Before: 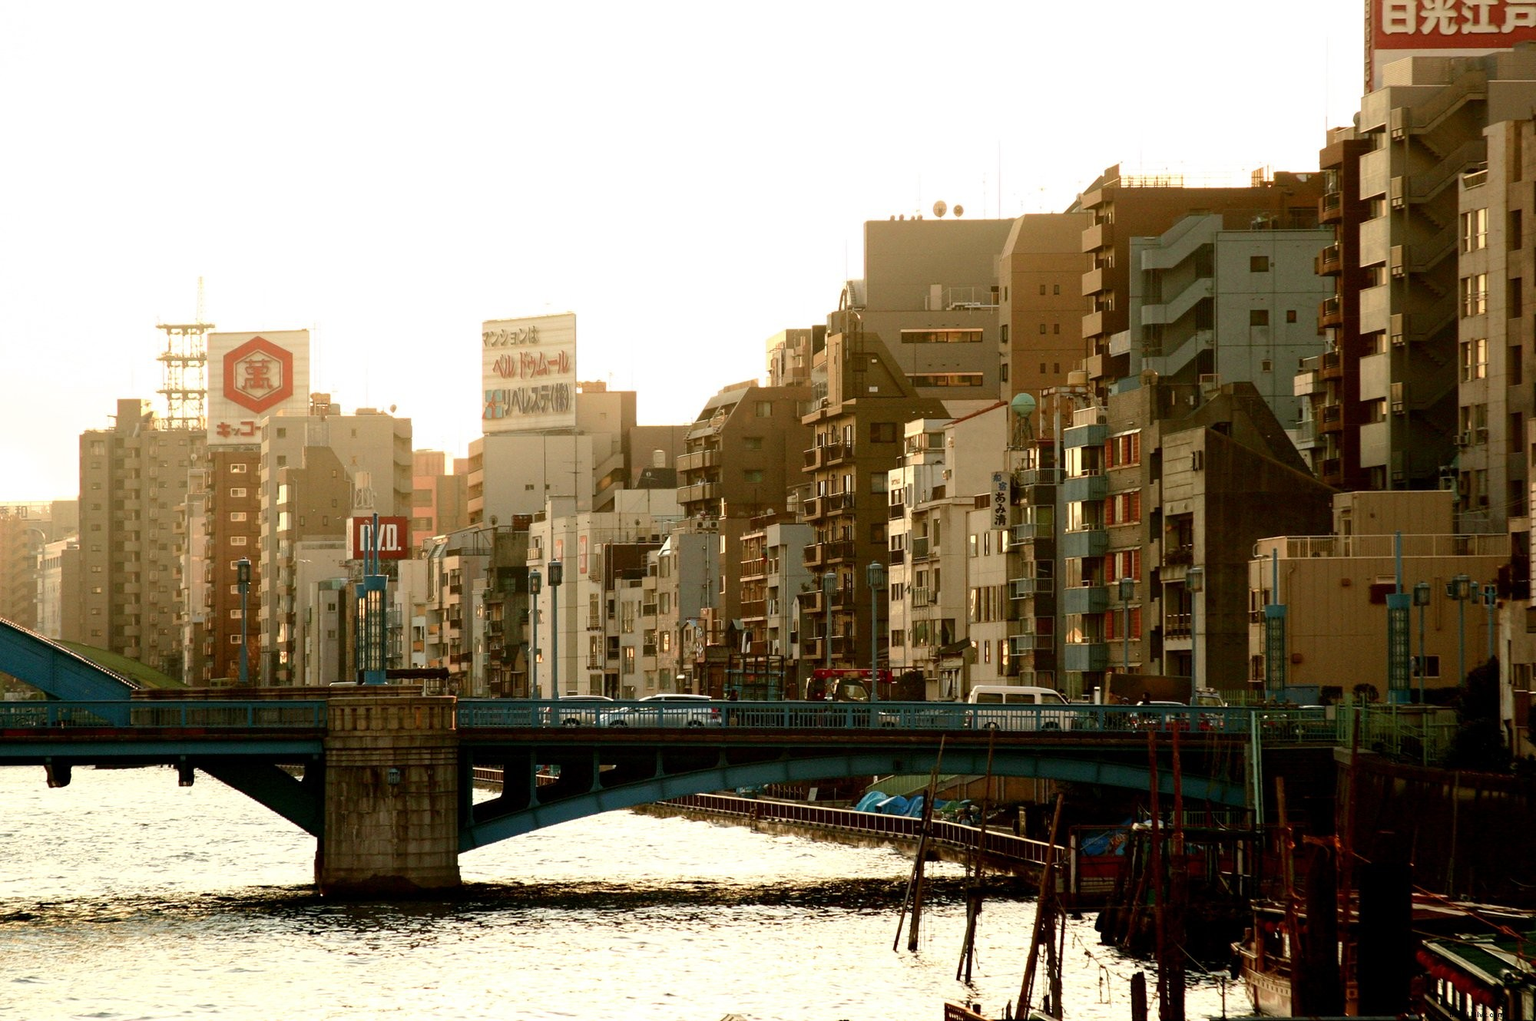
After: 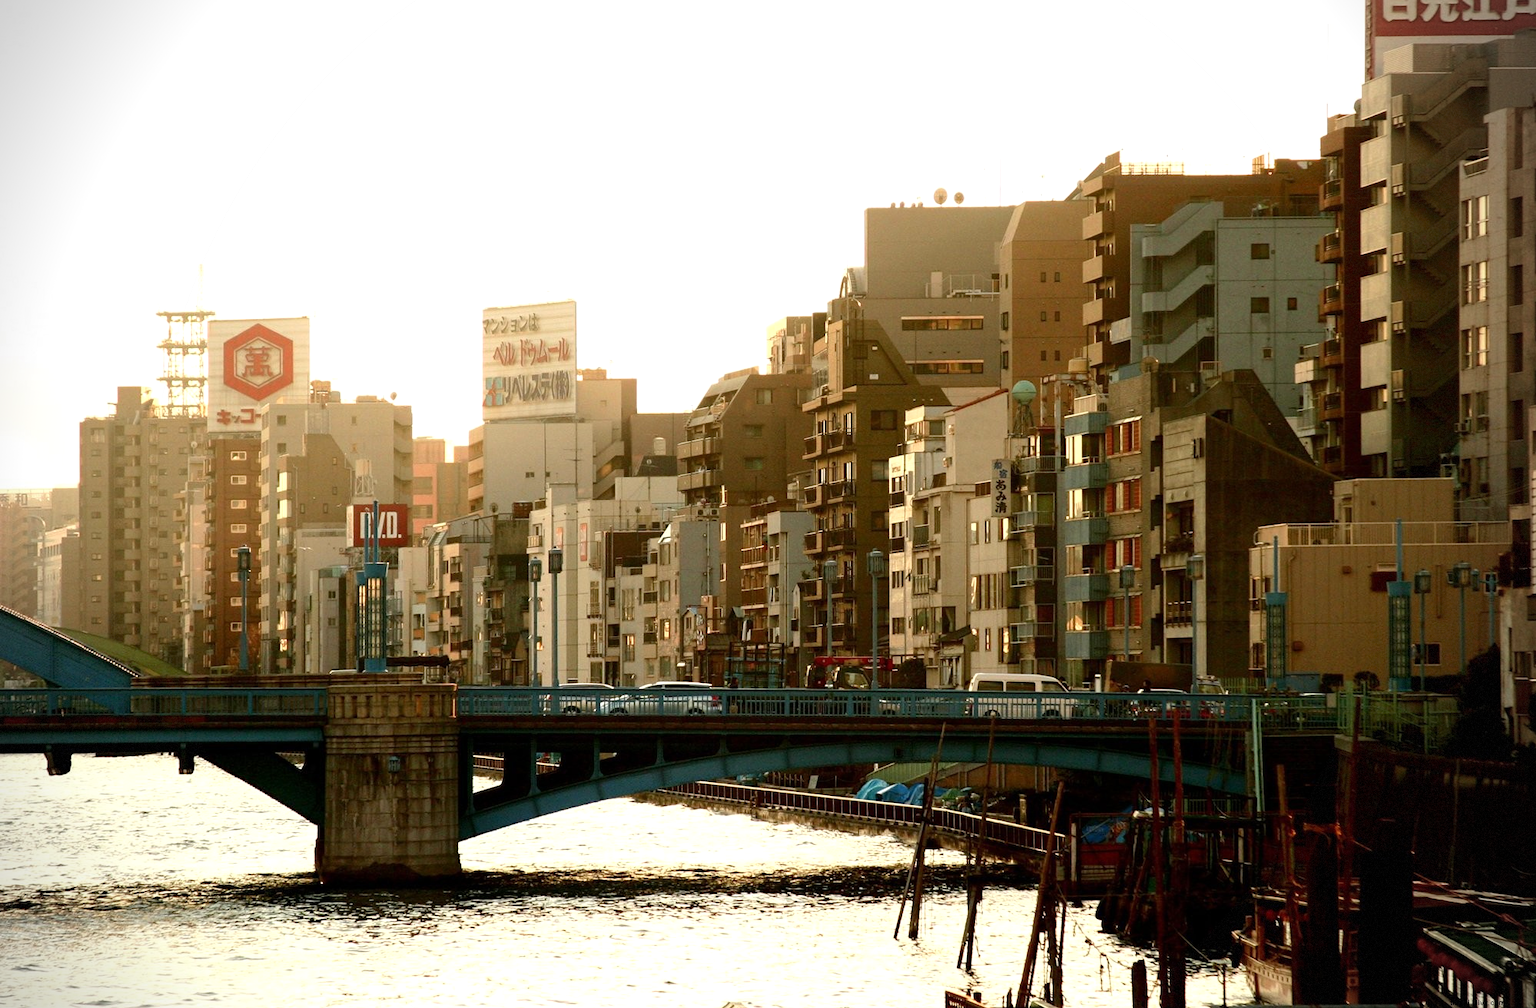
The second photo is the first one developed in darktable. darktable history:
vignetting: dithering 8-bit output, unbound false
crop: top 1.304%, right 0.05%
exposure: exposure 0.202 EV, compensate highlight preservation false
